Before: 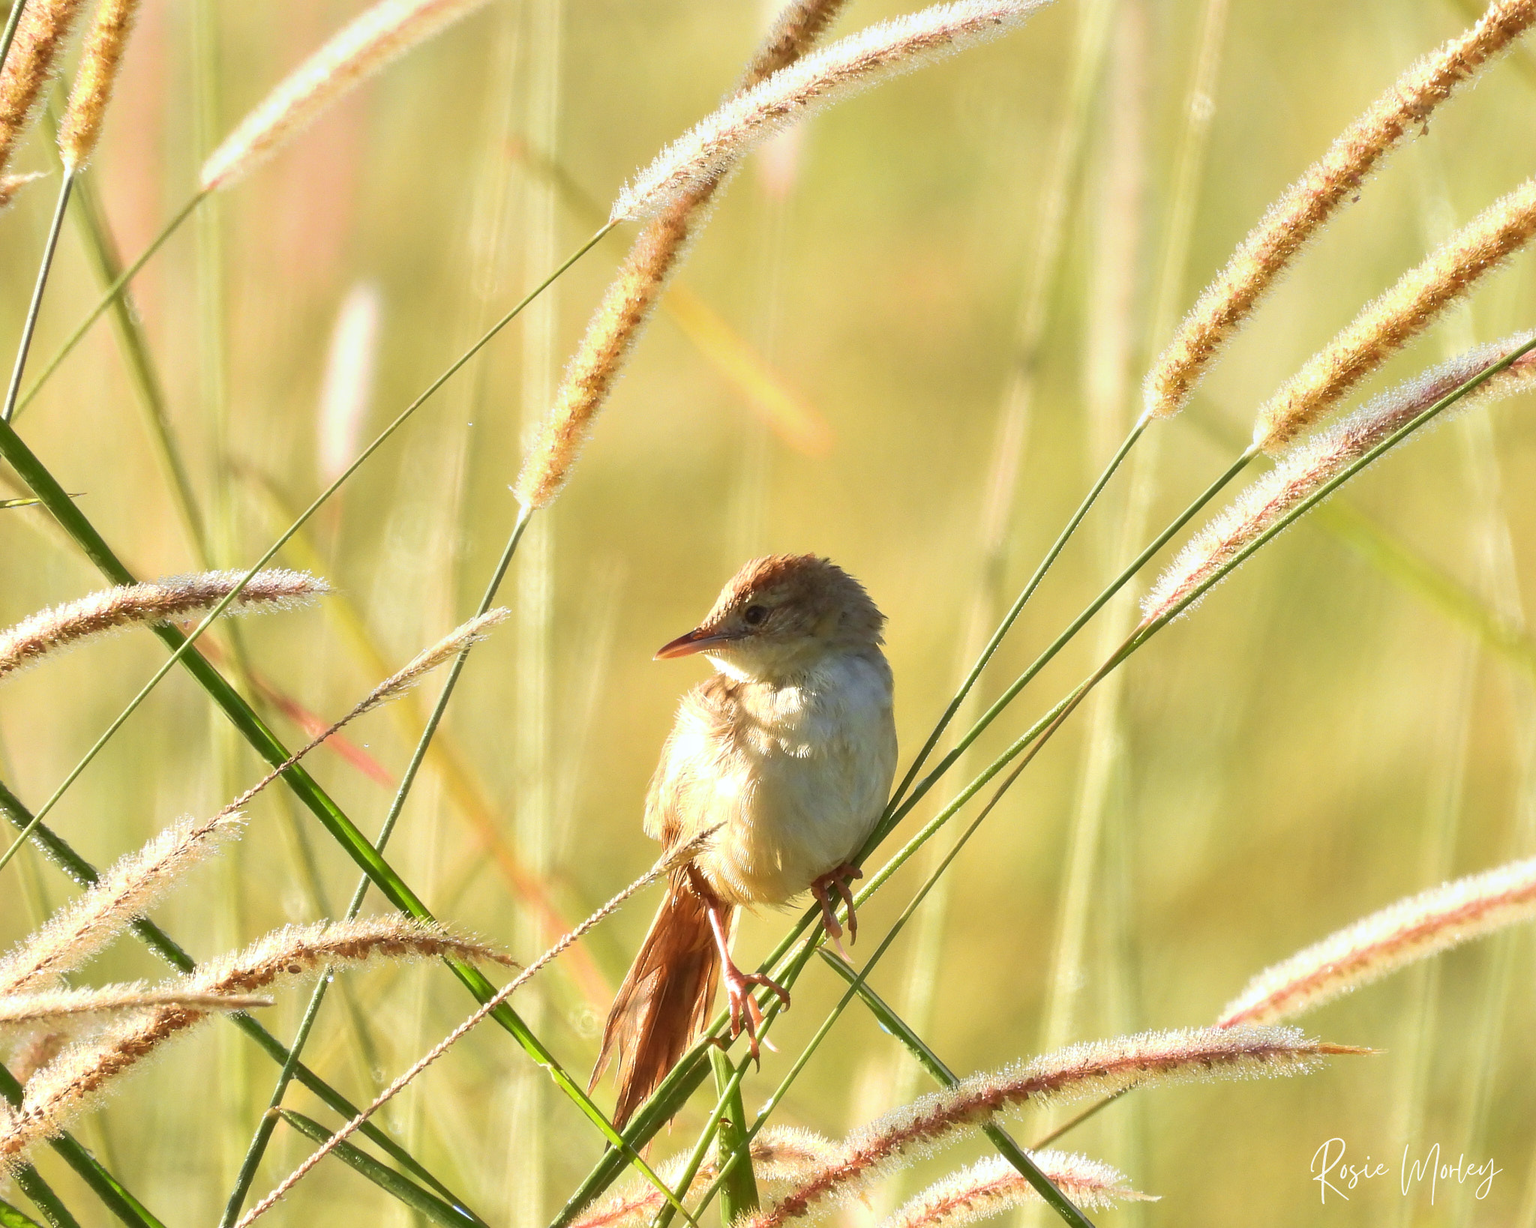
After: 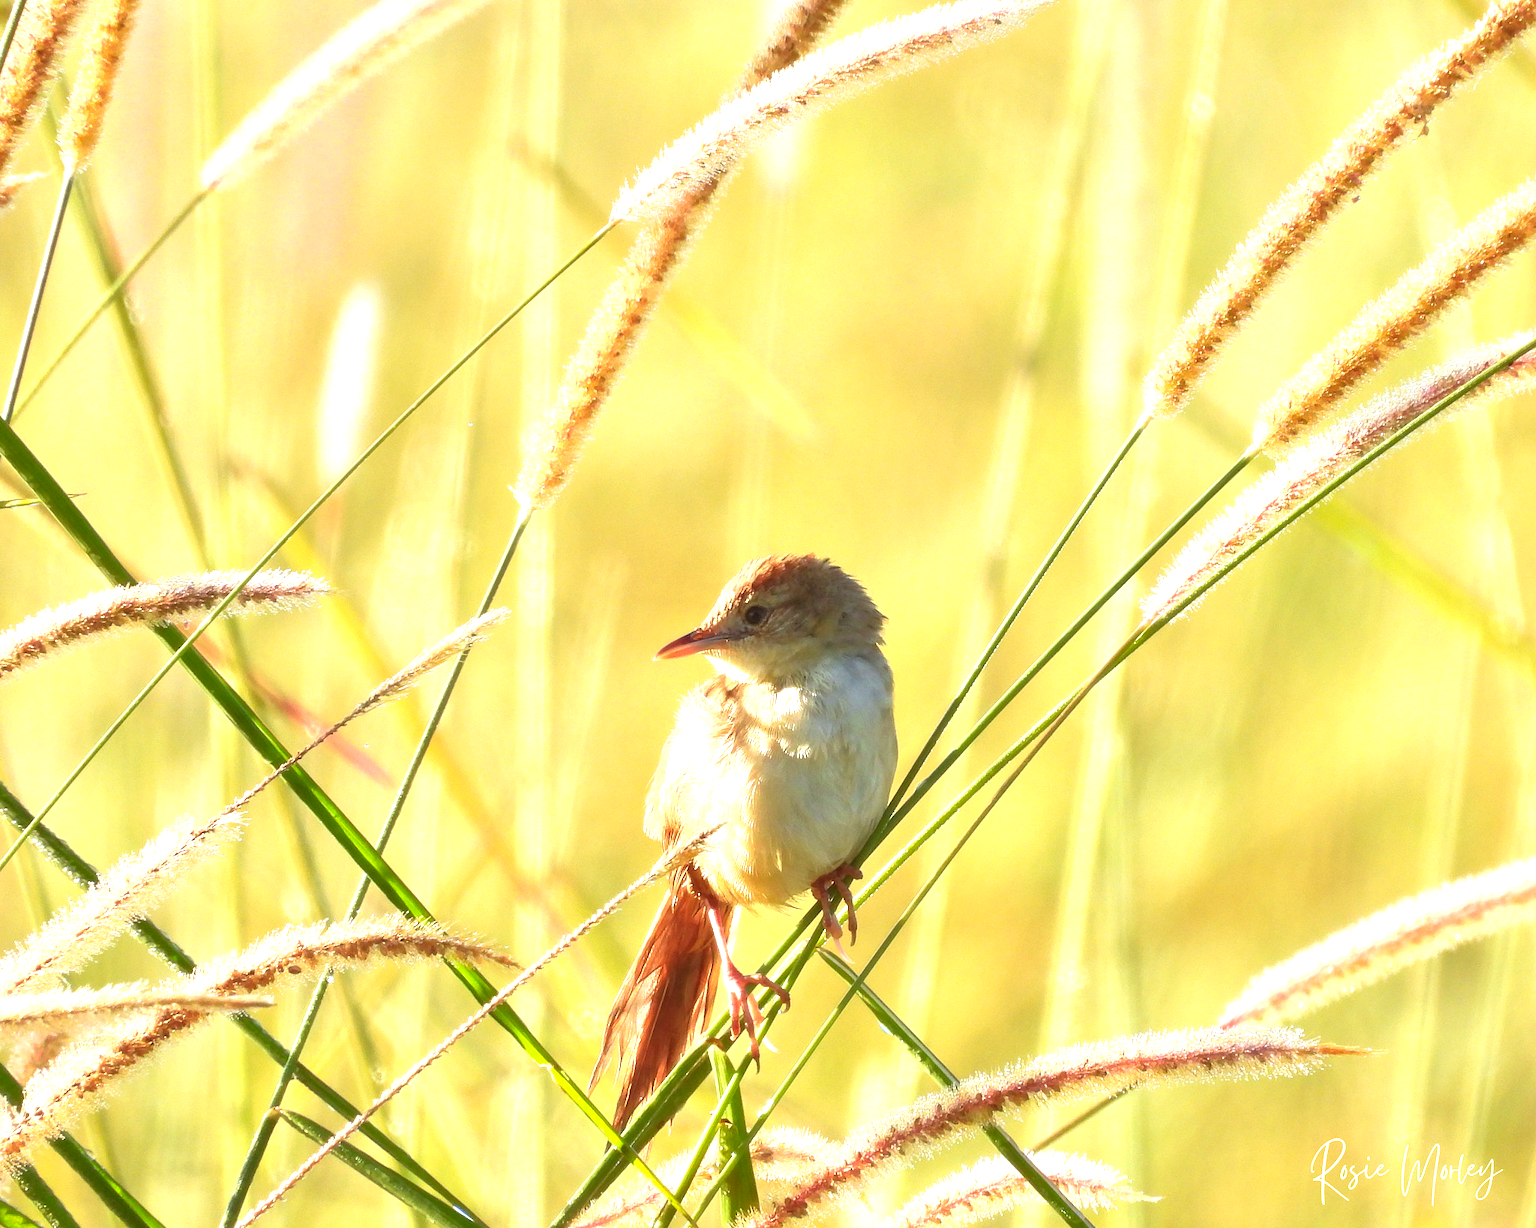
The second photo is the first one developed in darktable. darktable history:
color calibration: output R [0.946, 0.065, -0.013, 0], output G [-0.246, 1.264, -0.017, 0], output B [0.046, -0.098, 1.05, 0], illuminant custom, x 0.344, y 0.359, temperature 5045.54 K
exposure: black level correction 0, exposure 0.7 EV, compensate exposure bias true, compensate highlight preservation false
